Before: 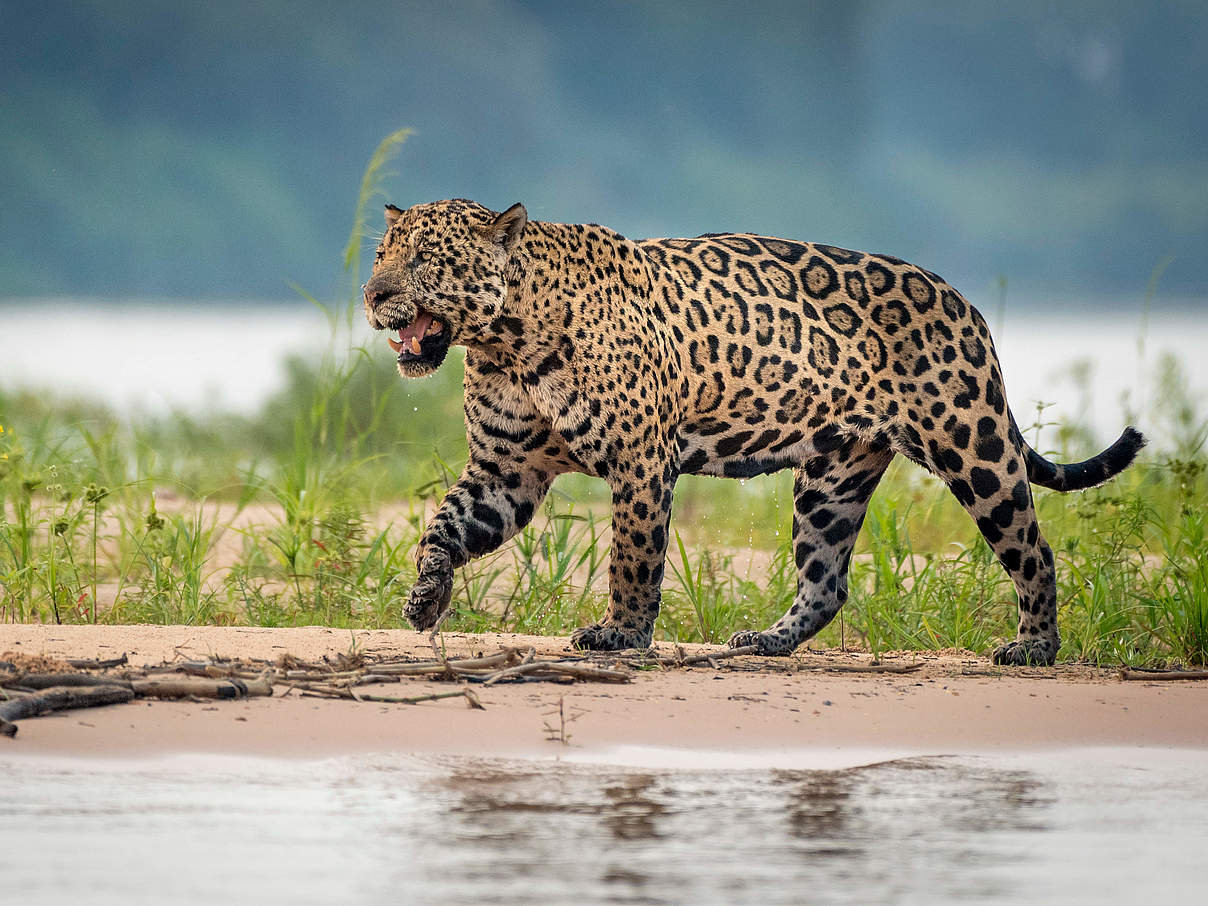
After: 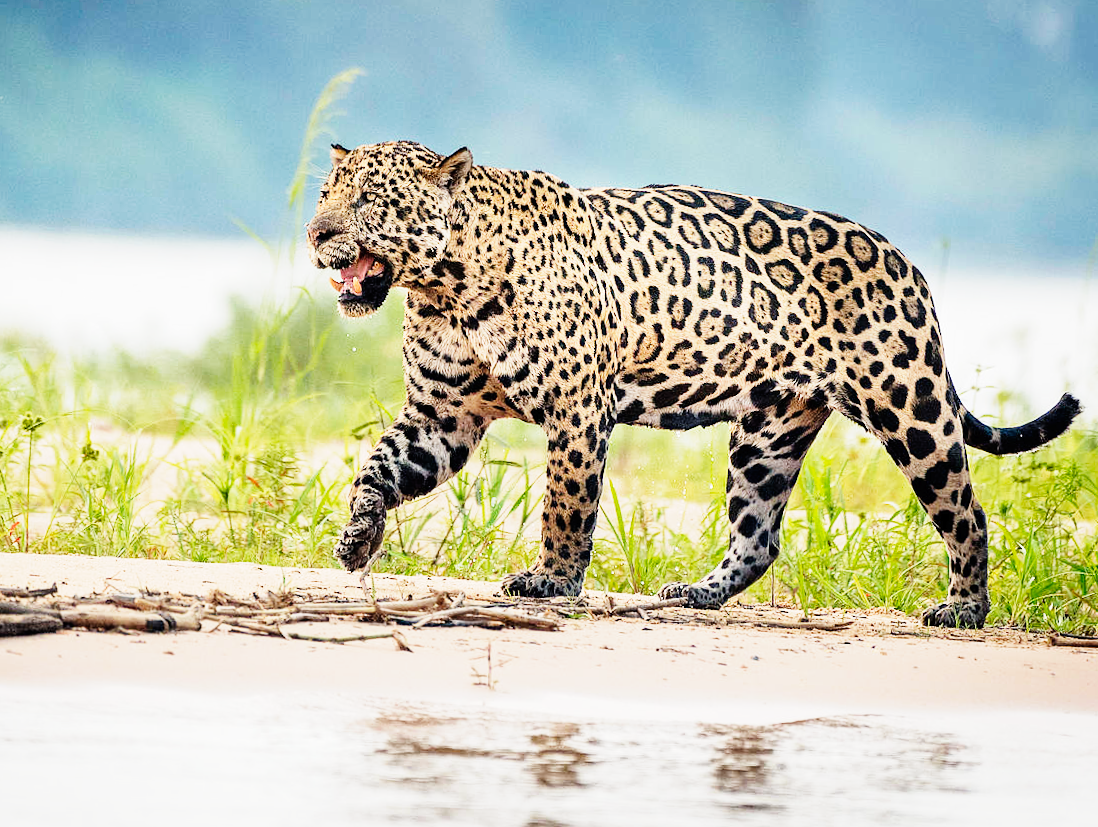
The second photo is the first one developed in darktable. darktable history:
base curve: curves: ch0 [(0, 0) (0, 0.001) (0.001, 0.001) (0.004, 0.002) (0.007, 0.004) (0.015, 0.013) (0.033, 0.045) (0.052, 0.096) (0.075, 0.17) (0.099, 0.241) (0.163, 0.42) (0.219, 0.55) (0.259, 0.616) (0.327, 0.722) (0.365, 0.765) (0.522, 0.873) (0.547, 0.881) (0.689, 0.919) (0.826, 0.952) (1, 1)], preserve colors none
crop and rotate: angle -2.07°, left 3.129%, top 3.852%, right 1.612%, bottom 0.471%
